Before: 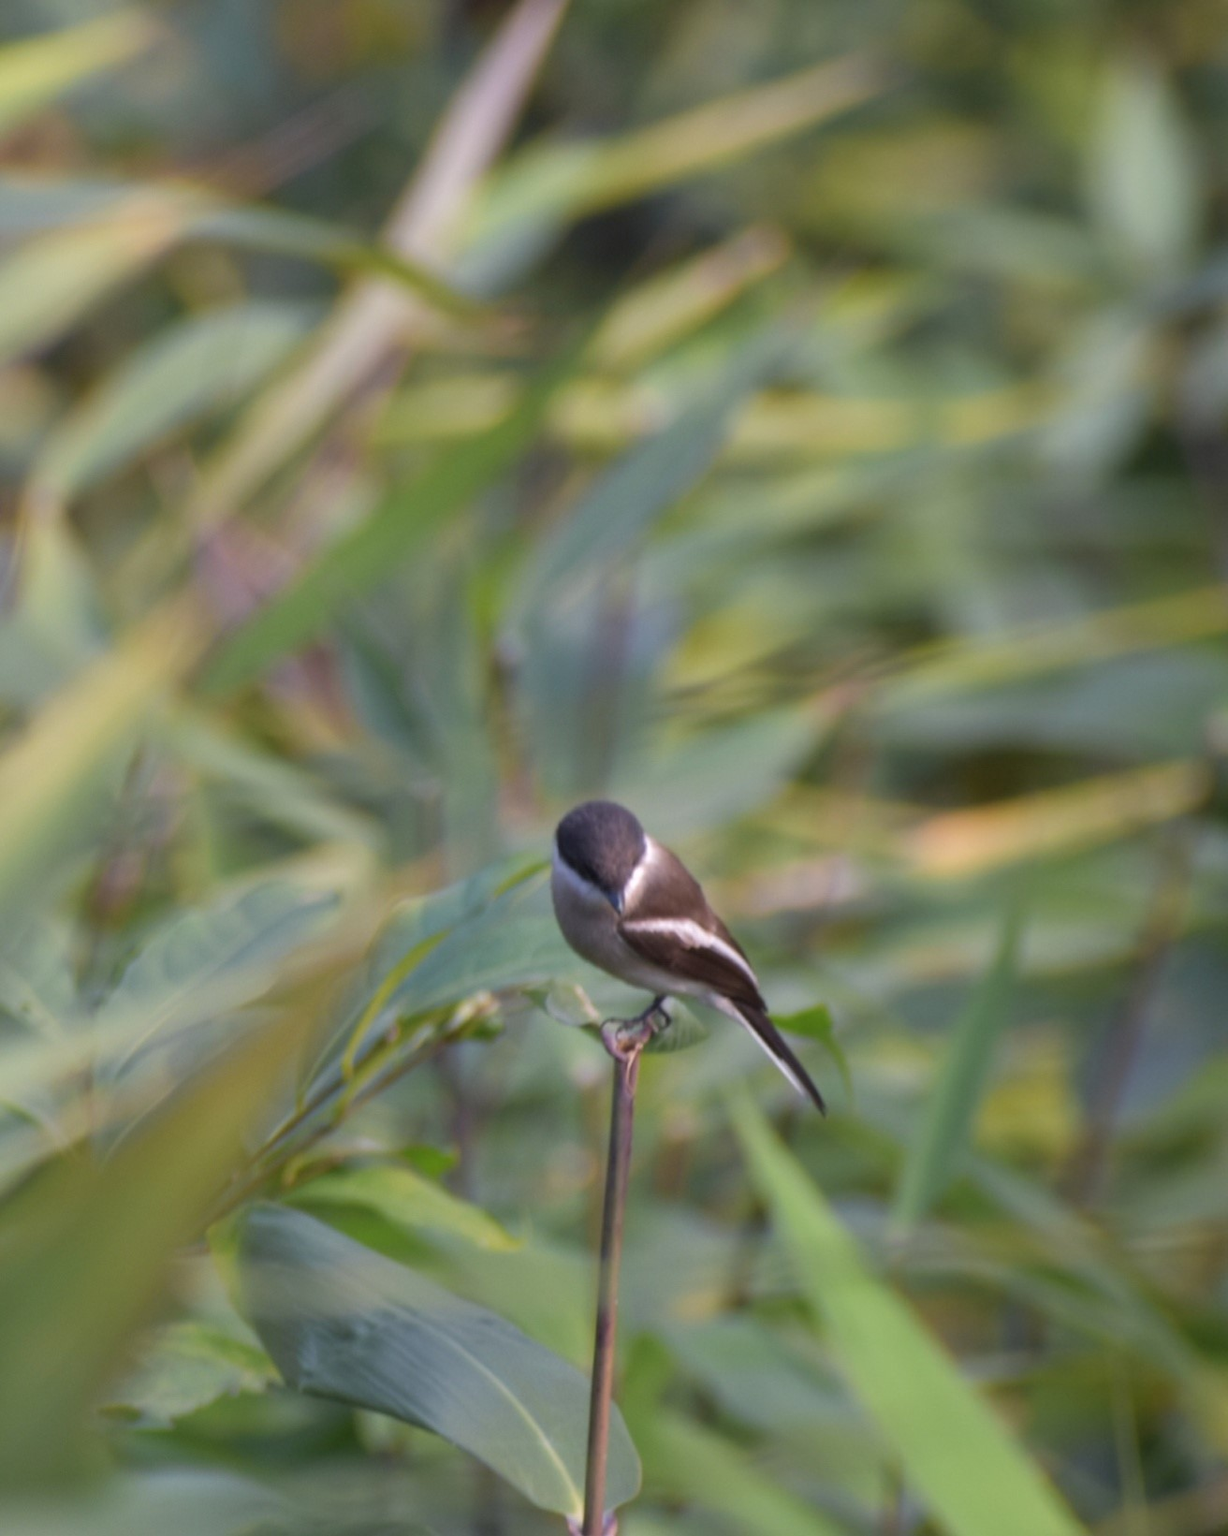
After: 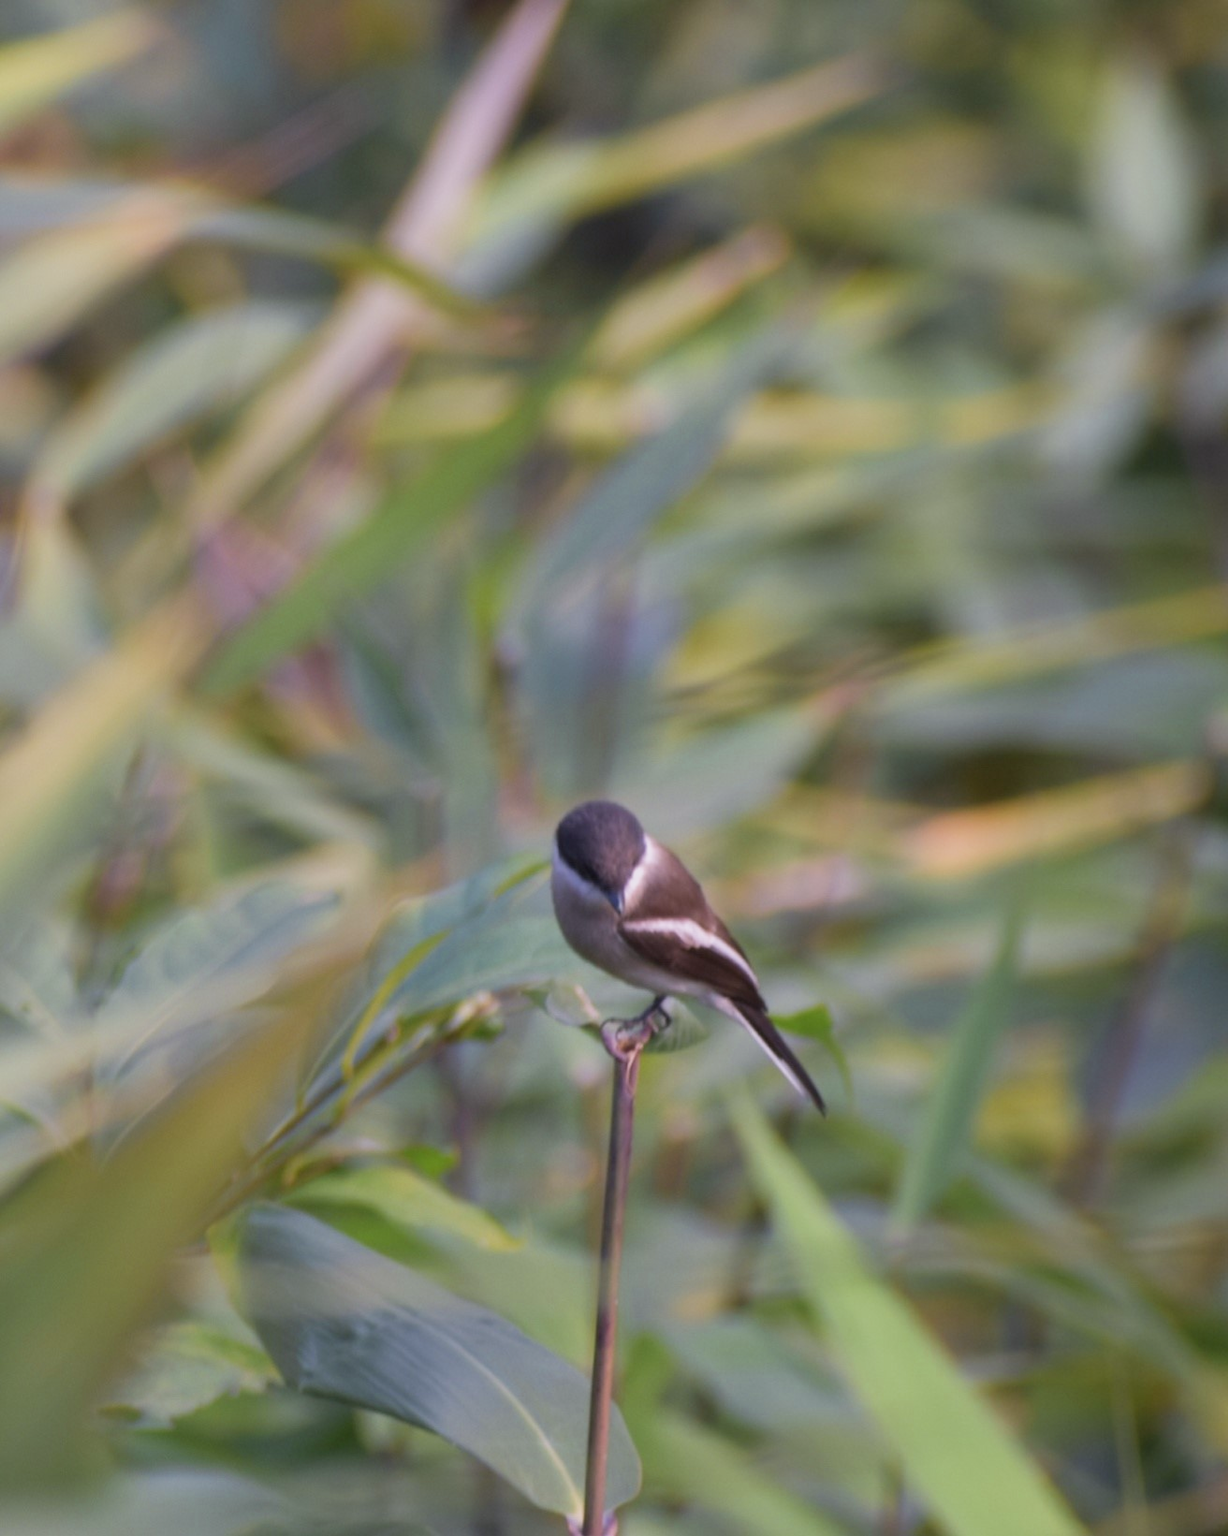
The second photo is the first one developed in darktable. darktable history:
color zones: curves: ch0 [(0.25, 0.5) (0.463, 0.627) (0.484, 0.637) (0.75, 0.5)]
sigmoid: contrast 1.22, skew 0.65
white balance: red 1.05, blue 1.072
